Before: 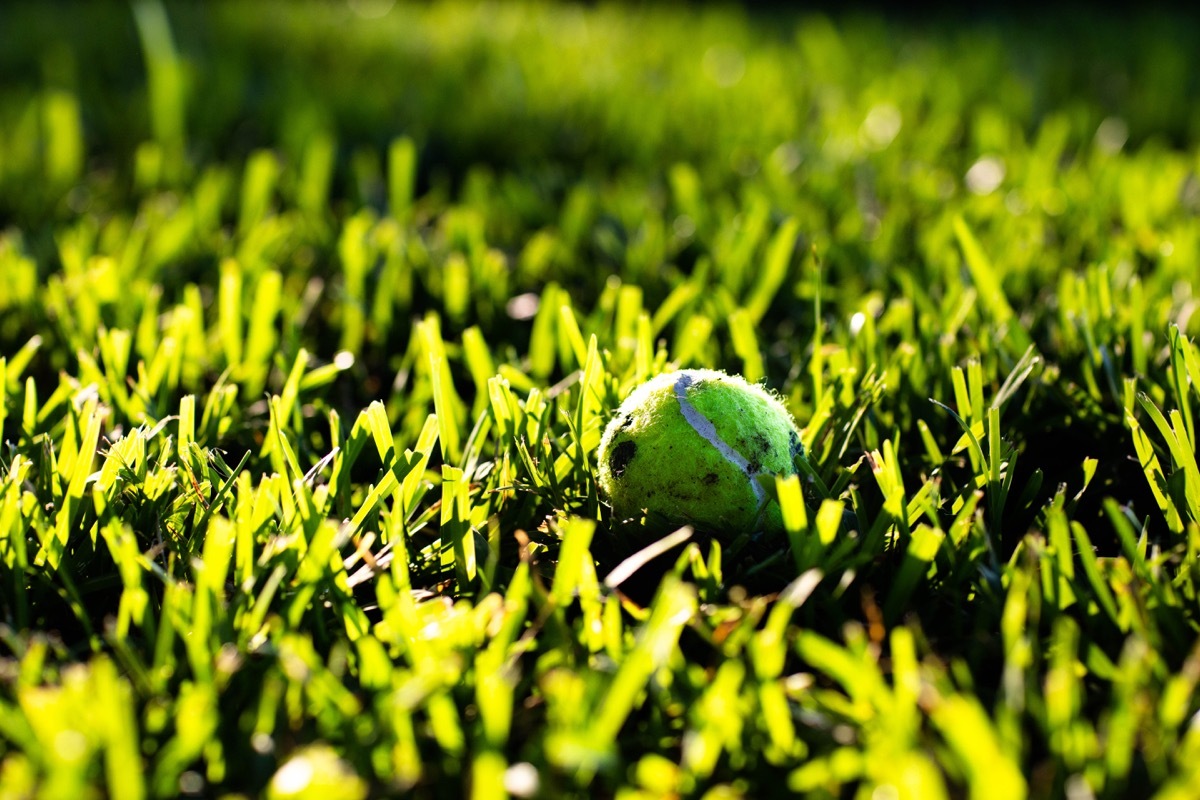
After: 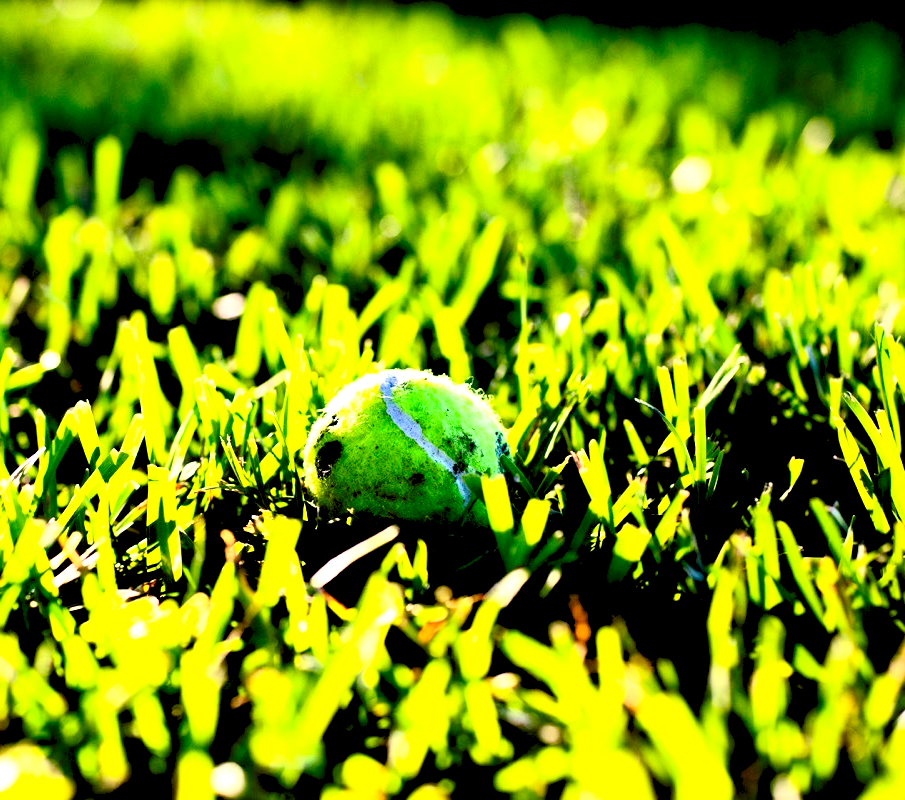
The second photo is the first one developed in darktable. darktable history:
levels: levels [0.072, 0.414, 0.976]
contrast brightness saturation: contrast 0.399, brightness 0.049, saturation 0.256
crop and rotate: left 24.557%
exposure: black level correction 0.001, exposure 0.5 EV, compensate highlight preservation false
local contrast: mode bilateral grid, contrast 19, coarseness 51, detail 141%, midtone range 0.2
